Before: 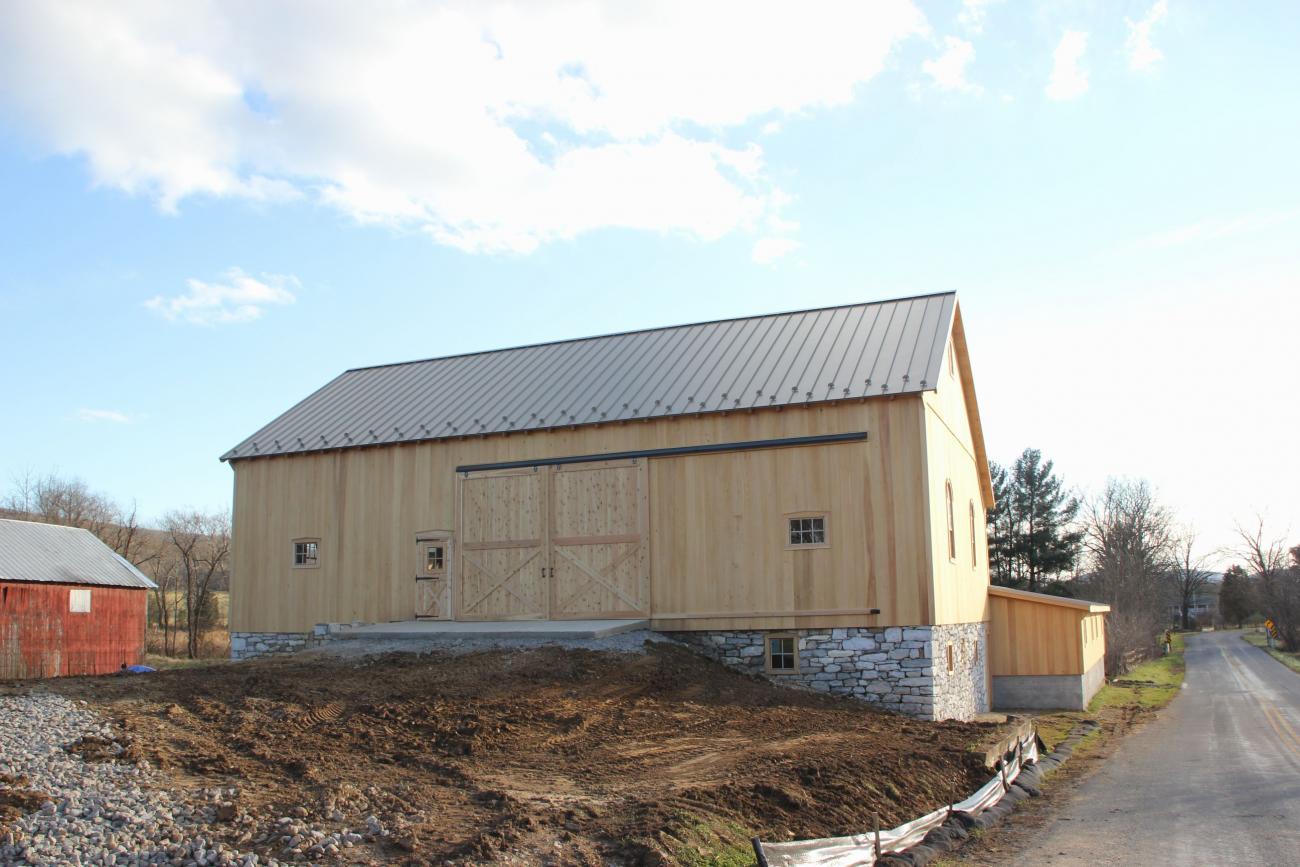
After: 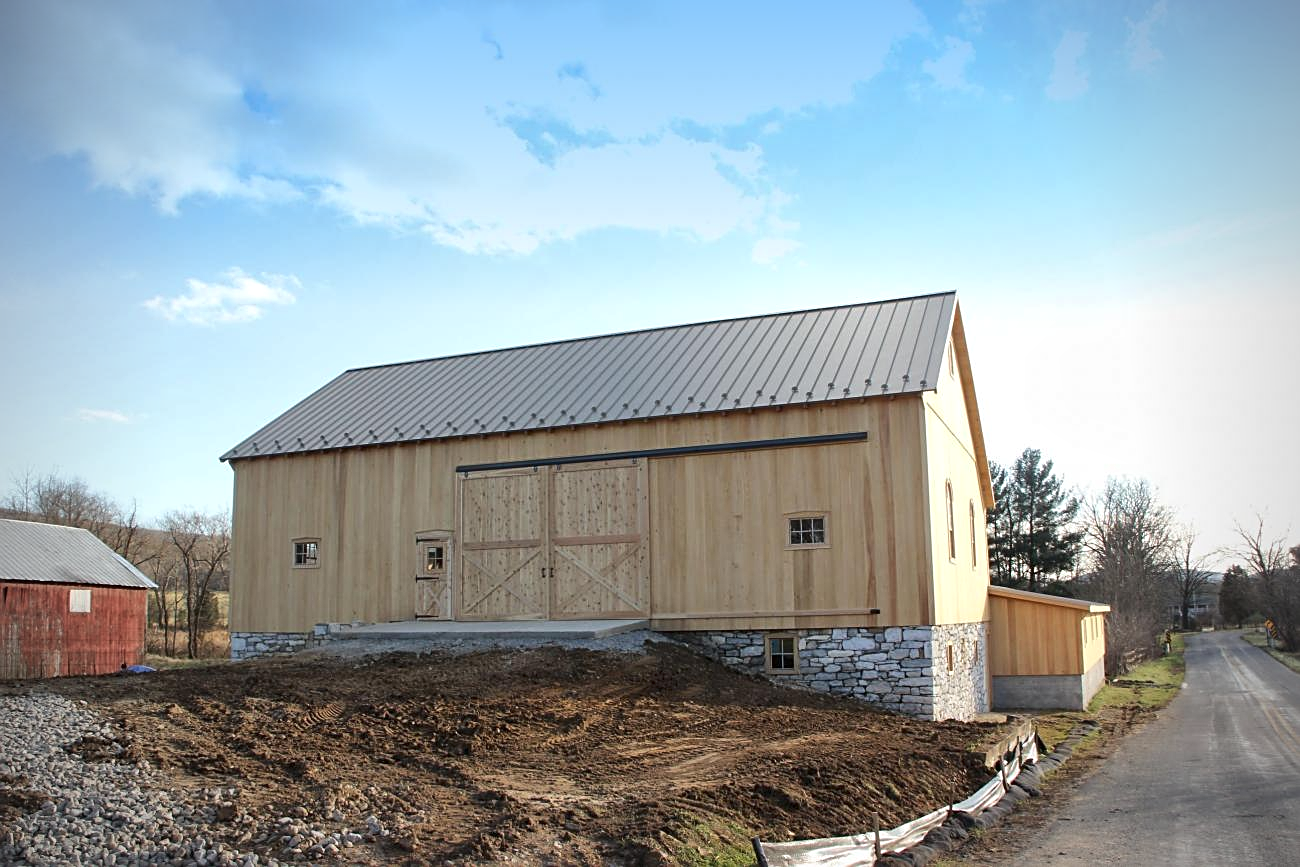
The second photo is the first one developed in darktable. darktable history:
sharpen: on, module defaults
vignetting: fall-off start 74.49%, fall-off radius 65.9%, brightness -0.628, saturation -0.68
local contrast: mode bilateral grid, contrast 20, coarseness 50, detail 144%, midtone range 0.2
graduated density: density 2.02 EV, hardness 44%, rotation 0.374°, offset 8.21, hue 208.8°, saturation 97%
